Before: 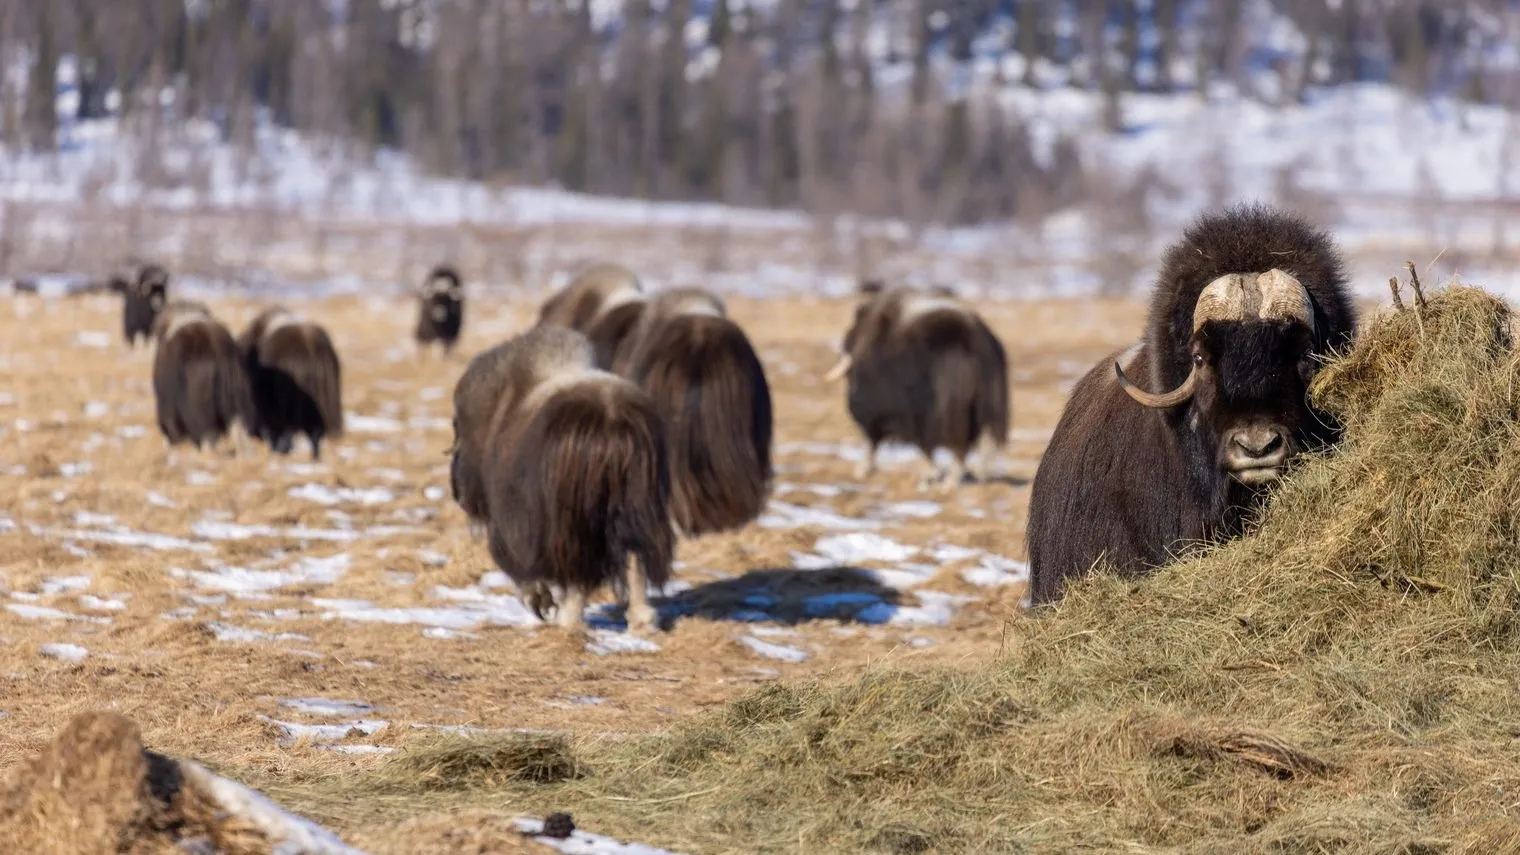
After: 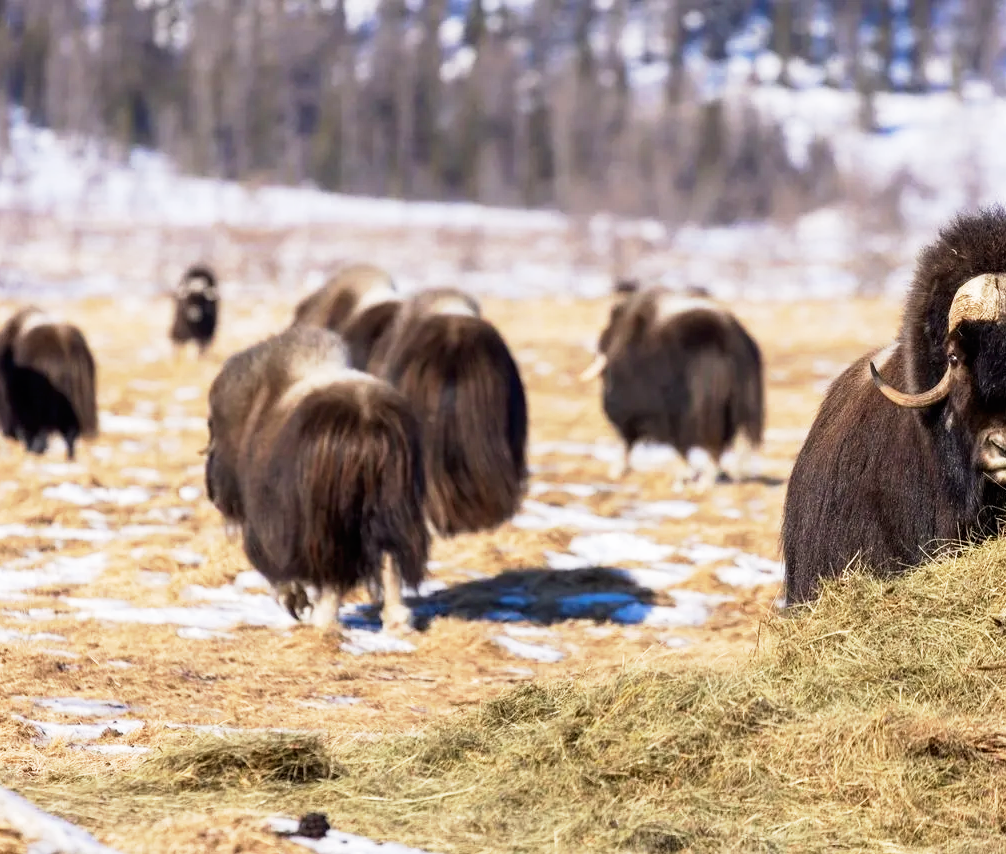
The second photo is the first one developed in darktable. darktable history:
crop and rotate: left 16.169%, right 17.638%
base curve: curves: ch0 [(0, 0) (0.005, 0.002) (0.193, 0.295) (0.399, 0.664) (0.75, 0.928) (1, 1)], preserve colors none
